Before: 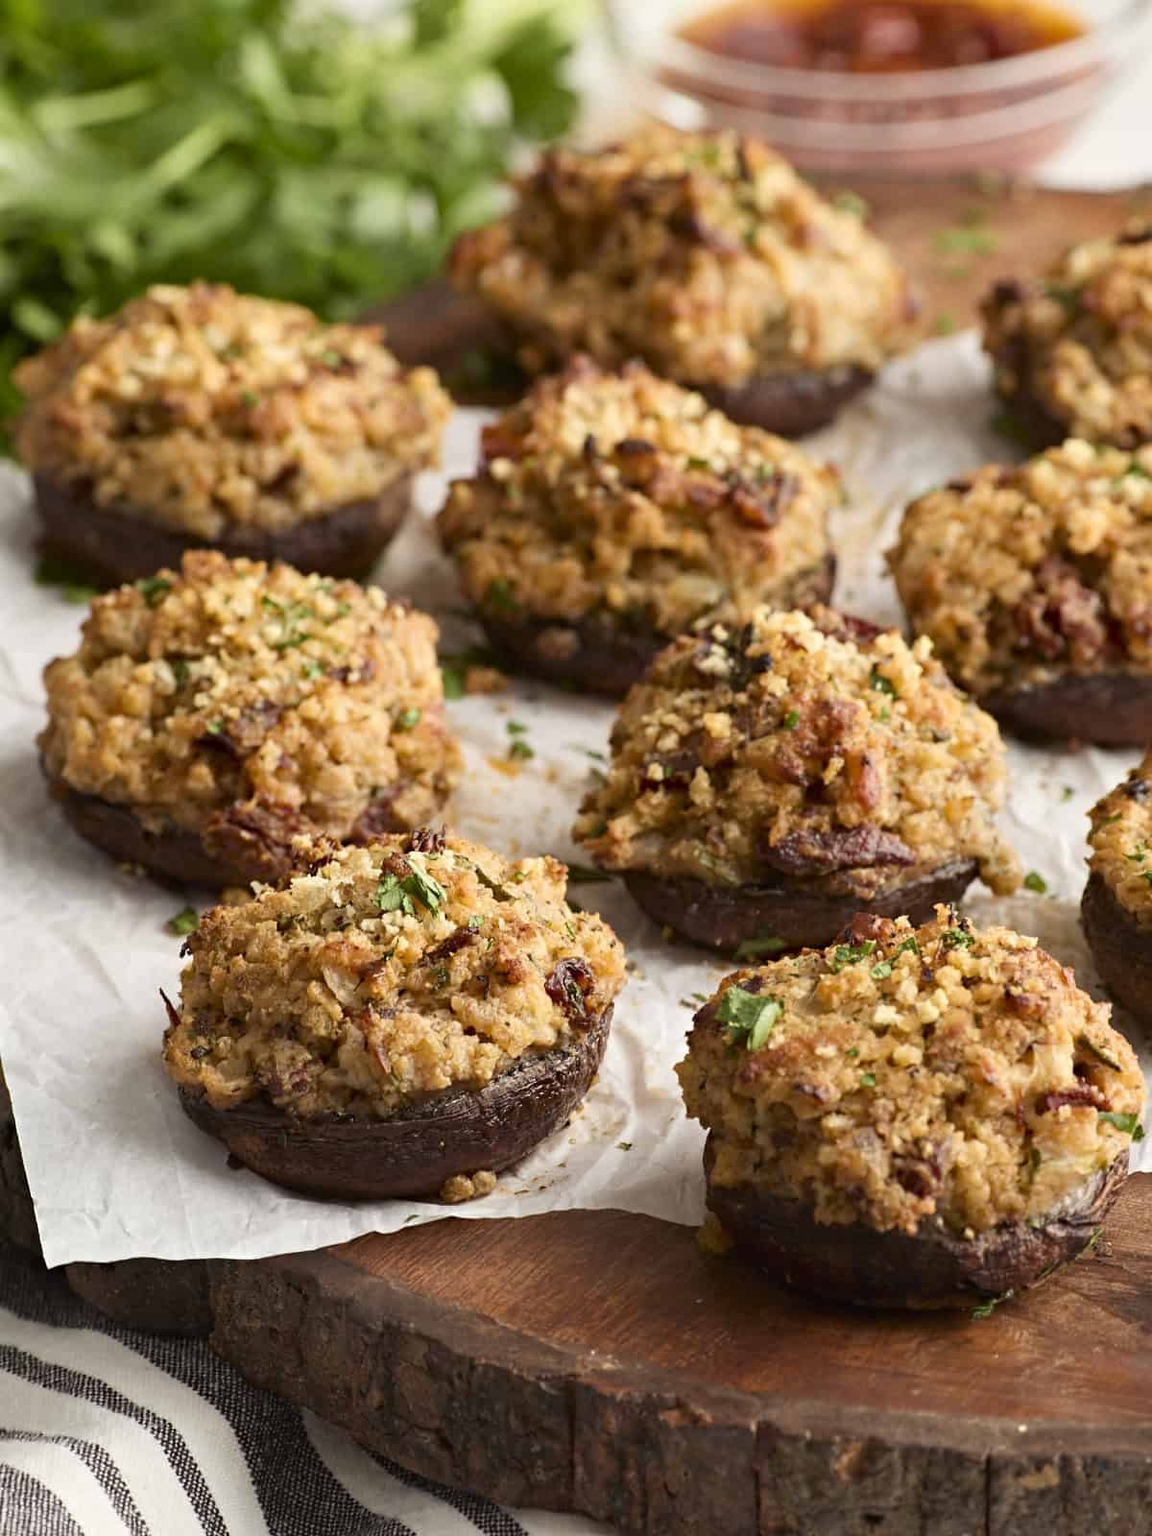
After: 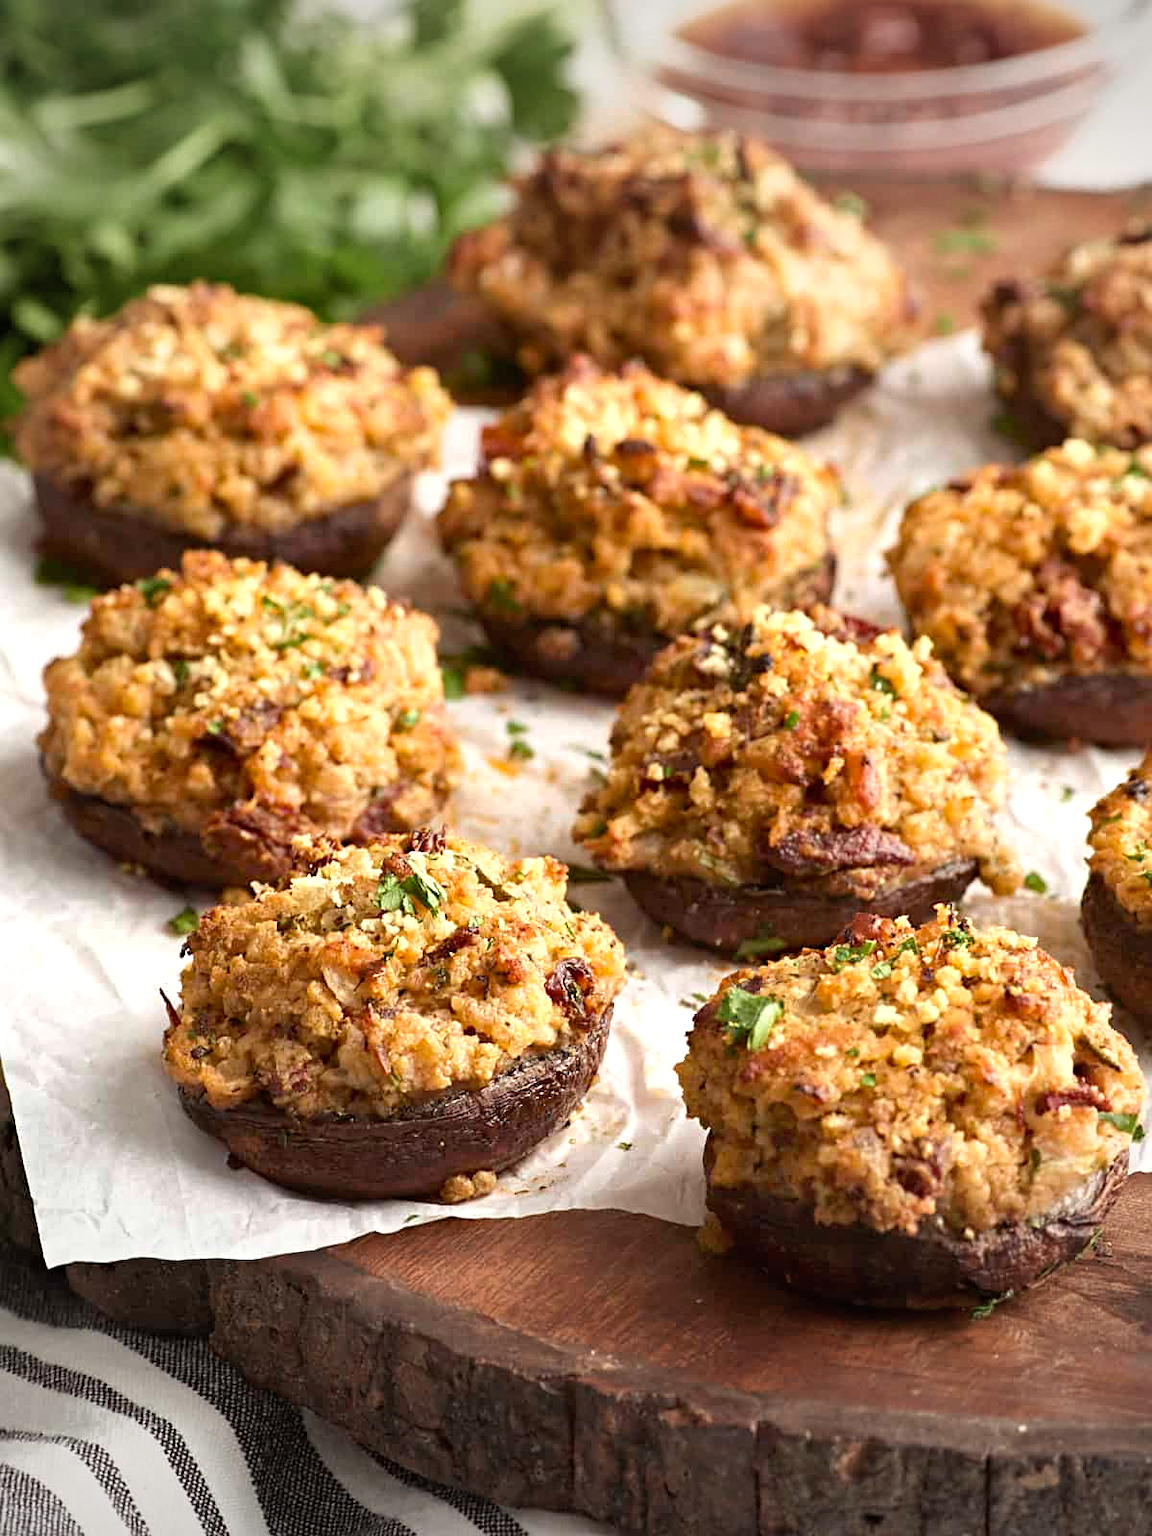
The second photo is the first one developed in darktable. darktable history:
exposure: black level correction 0, exposure 0.589 EV, compensate exposure bias true, compensate highlight preservation false
vignetting: fall-off radius 99.29%, width/height ratio 1.339
sharpen: amount 0.208
shadows and highlights: shadows 24.97, white point adjustment -2.89, highlights -30.16
